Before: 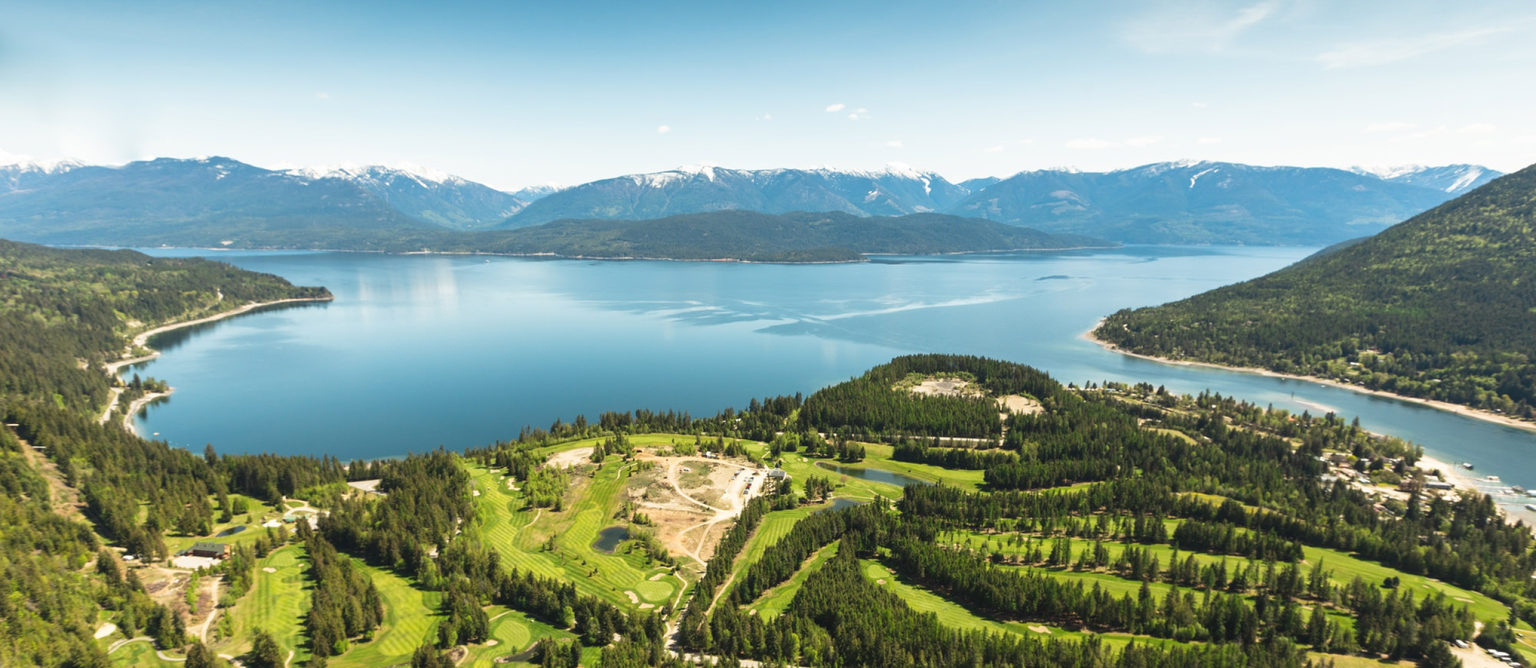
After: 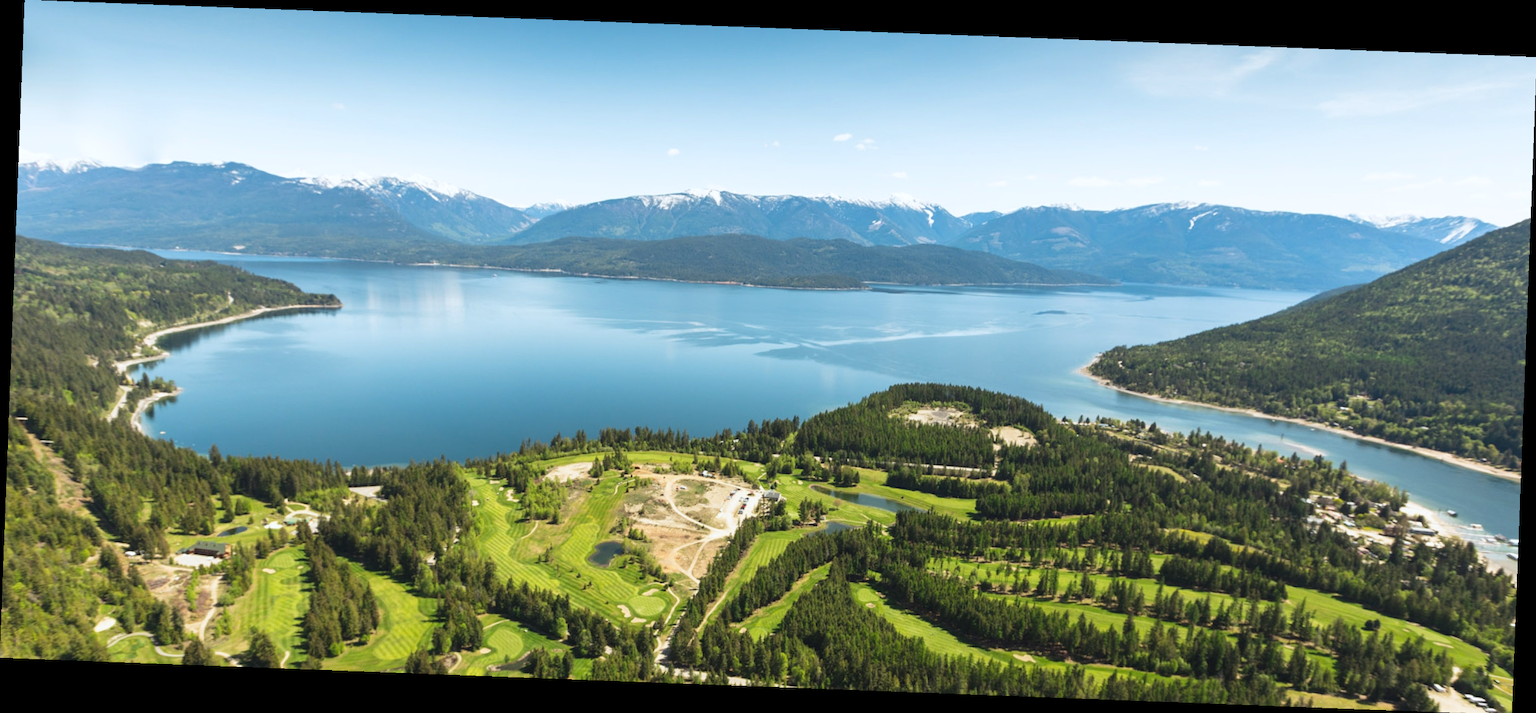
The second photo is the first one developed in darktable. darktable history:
rotate and perspective: rotation 2.17°, automatic cropping off
exposure: compensate highlight preservation false
white balance: red 0.974, blue 1.044
